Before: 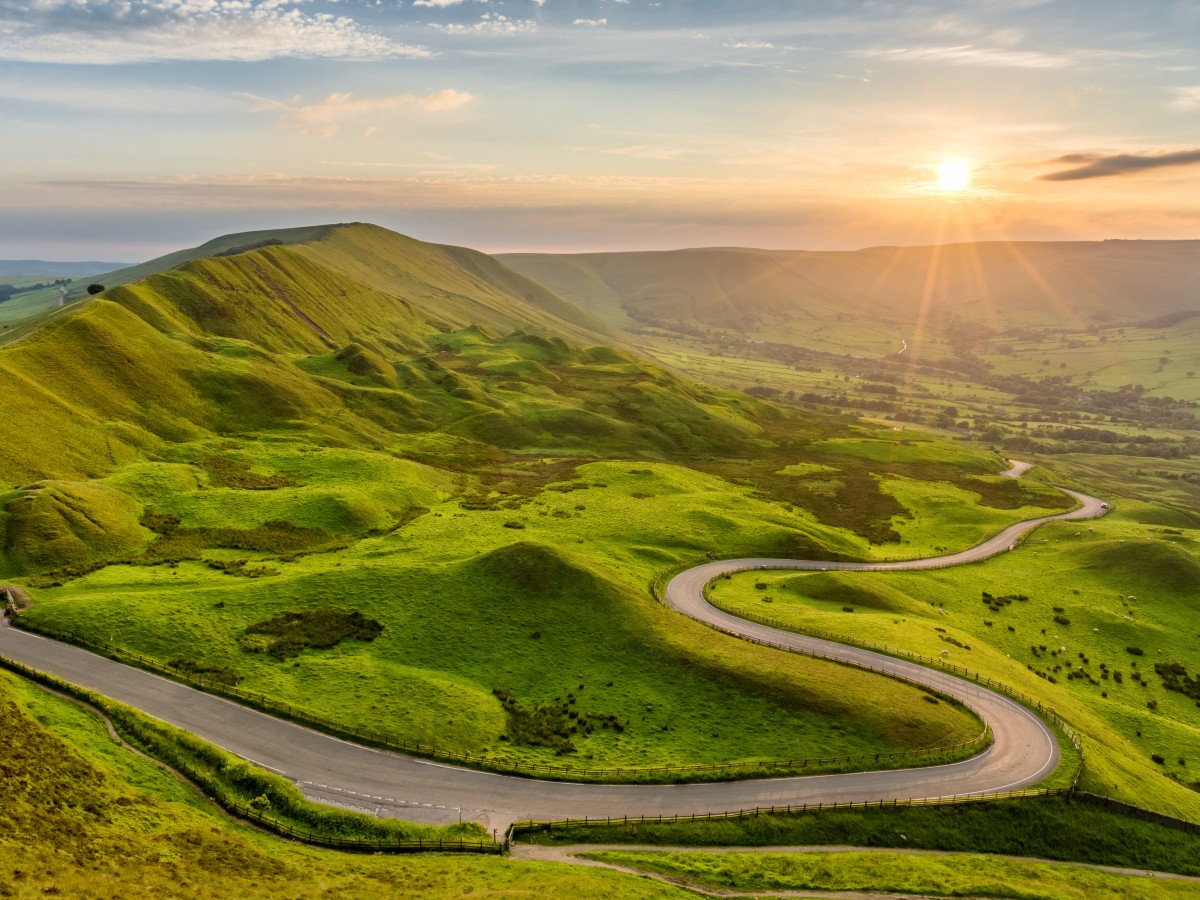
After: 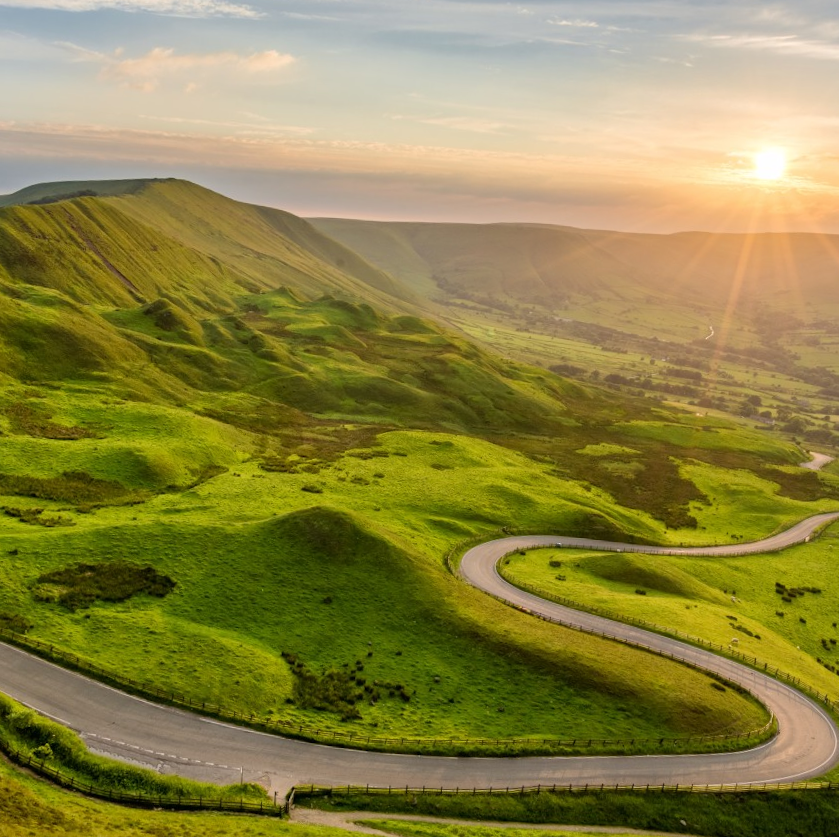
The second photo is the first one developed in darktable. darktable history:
tone equalizer: edges refinement/feathering 500, mask exposure compensation -1.57 EV, preserve details no
crop and rotate: angle -3.22°, left 14.059%, top 0.036%, right 10.814%, bottom 0.033%
